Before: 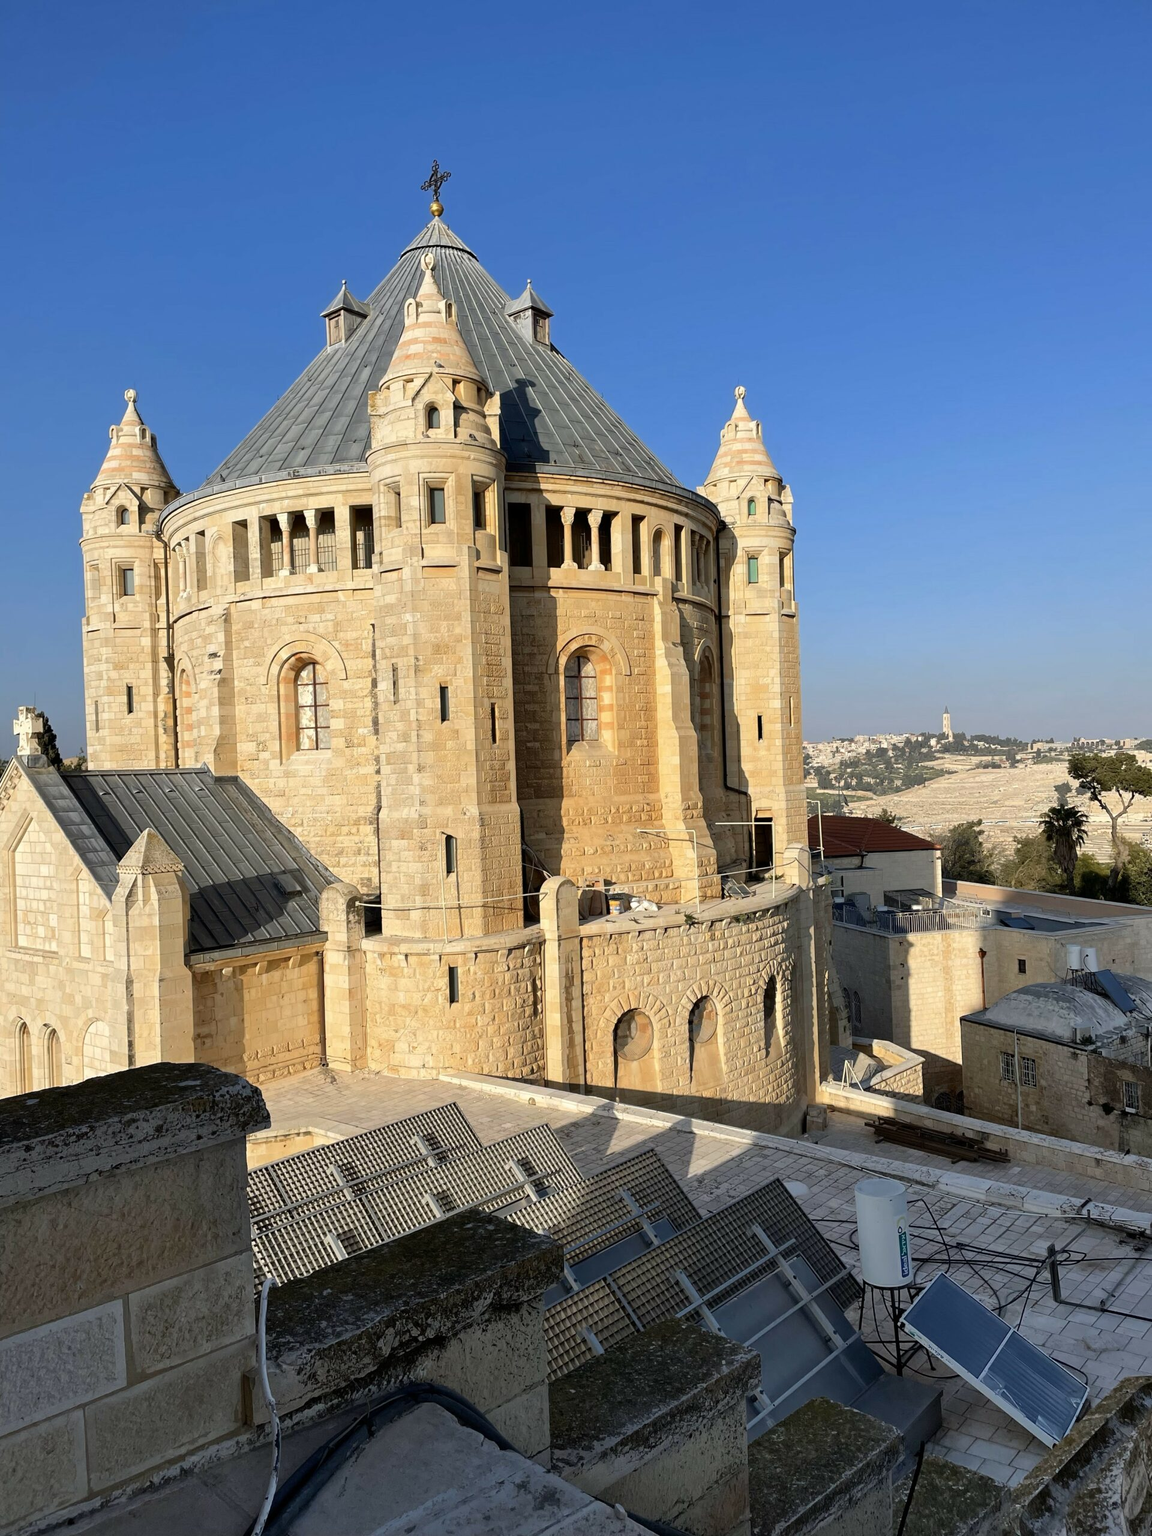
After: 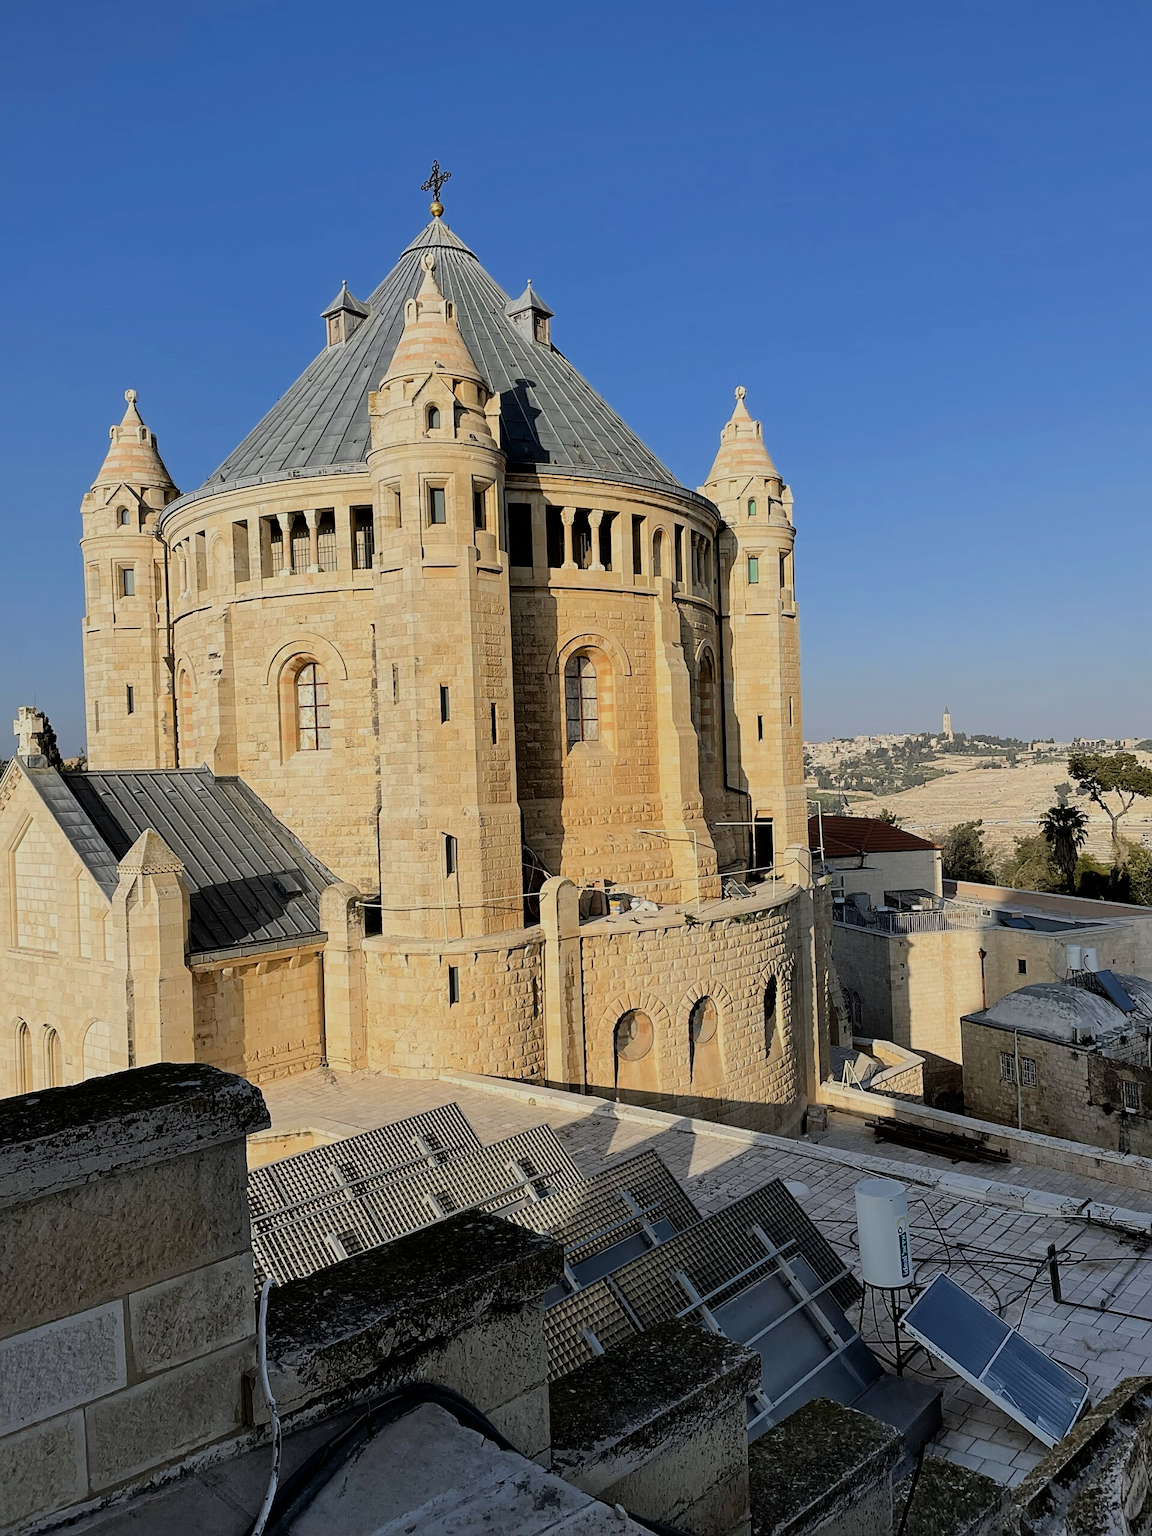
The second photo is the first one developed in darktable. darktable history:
filmic rgb: black relative exposure -7.15 EV, white relative exposure 5.36 EV, hardness 3.02, color science v6 (2022)
sharpen: on, module defaults
